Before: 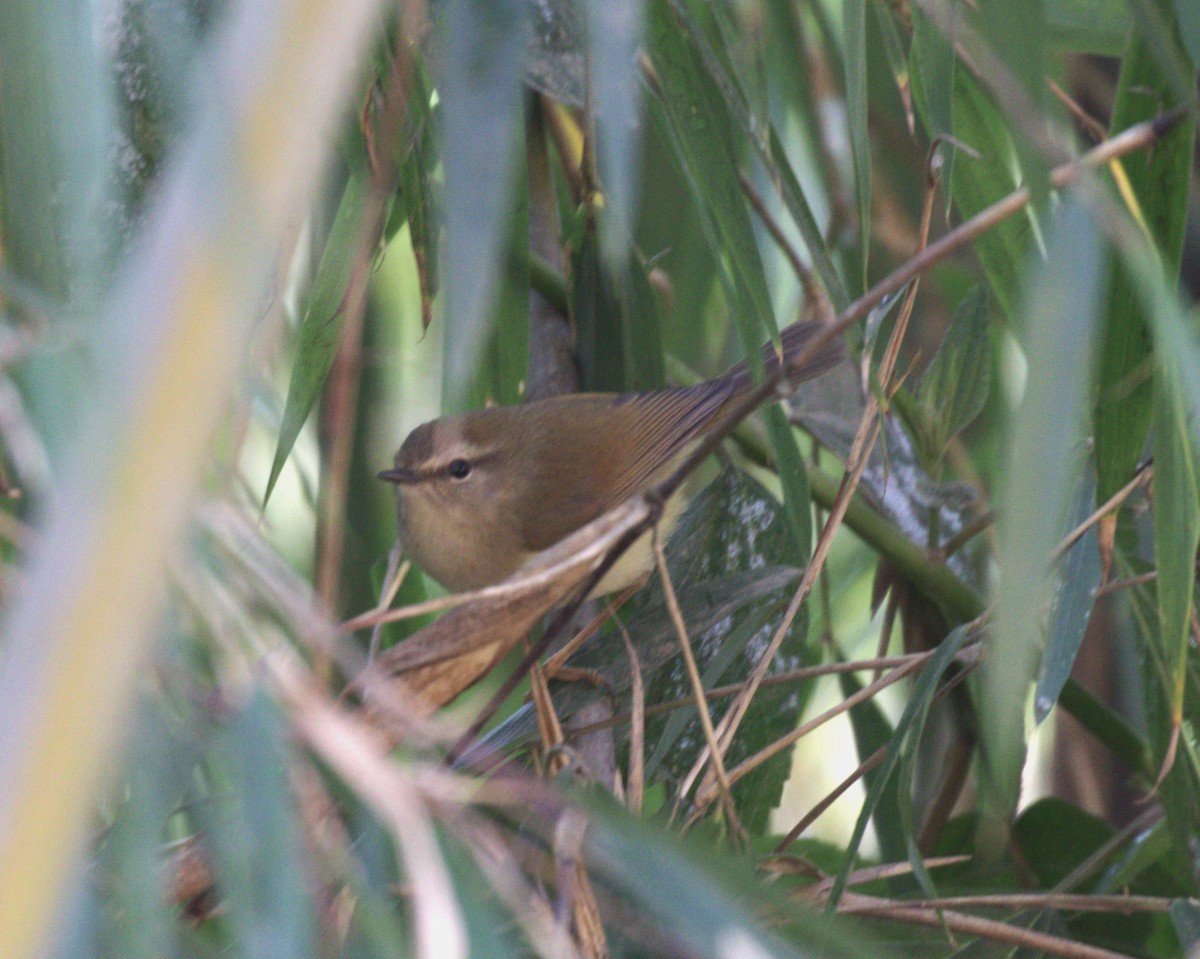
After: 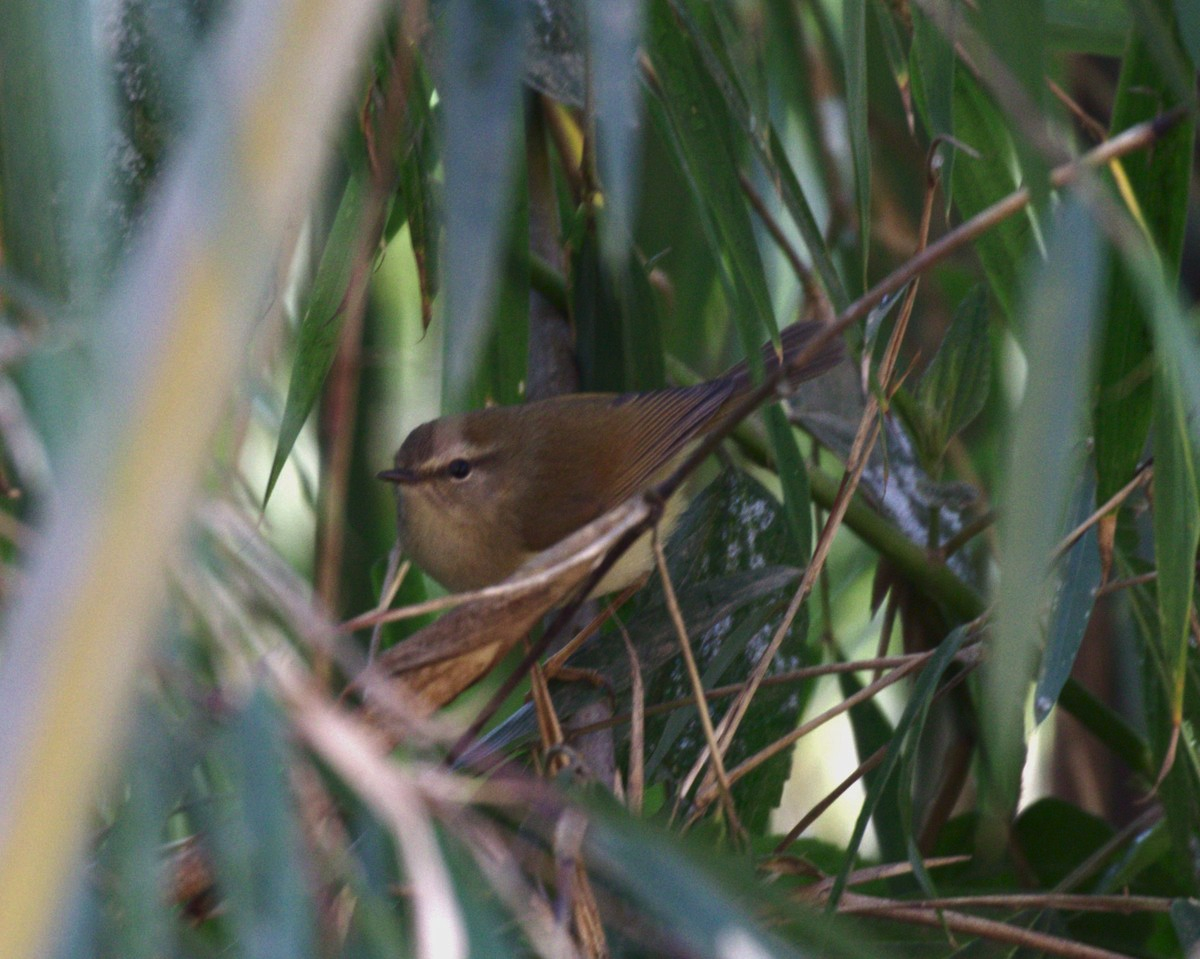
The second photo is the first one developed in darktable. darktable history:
contrast brightness saturation: brightness -0.217, saturation 0.077
